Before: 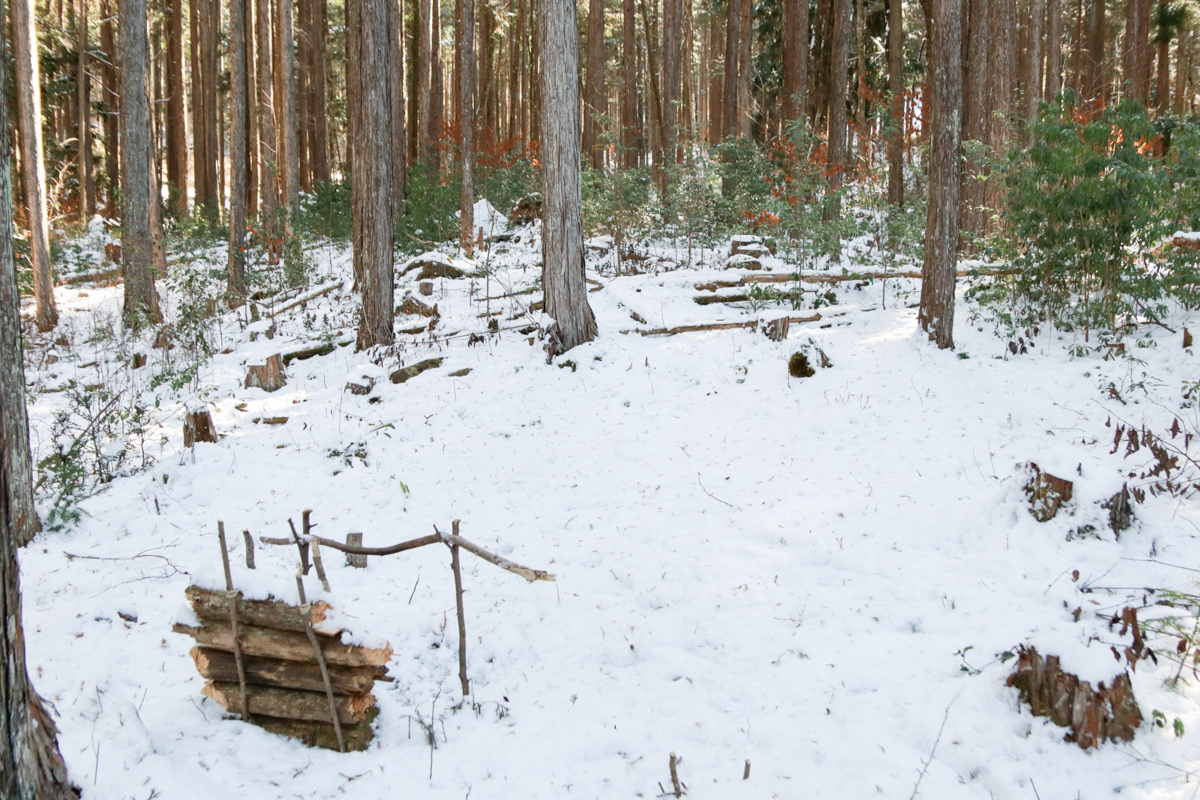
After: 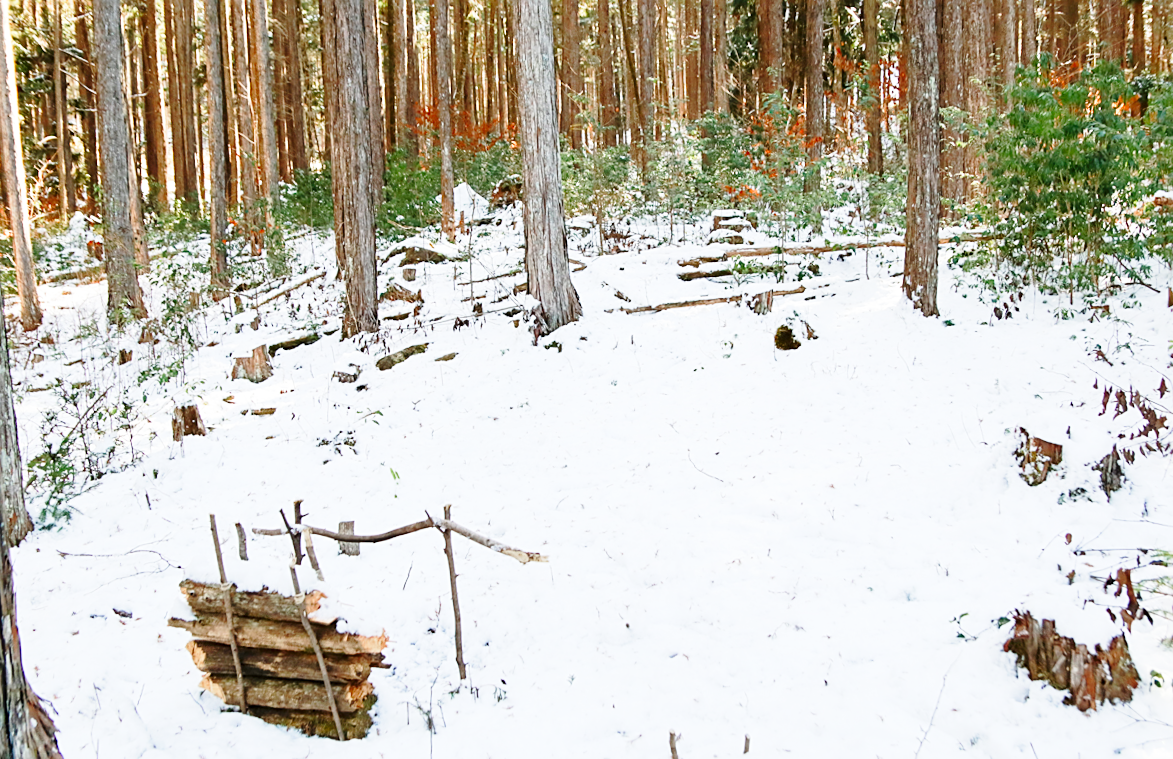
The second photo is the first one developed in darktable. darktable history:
contrast brightness saturation: saturation 0.18
sharpen: on, module defaults
rotate and perspective: rotation -2°, crop left 0.022, crop right 0.978, crop top 0.049, crop bottom 0.951
base curve: curves: ch0 [(0, 0) (0.028, 0.03) (0.121, 0.232) (0.46, 0.748) (0.859, 0.968) (1, 1)], preserve colors none
